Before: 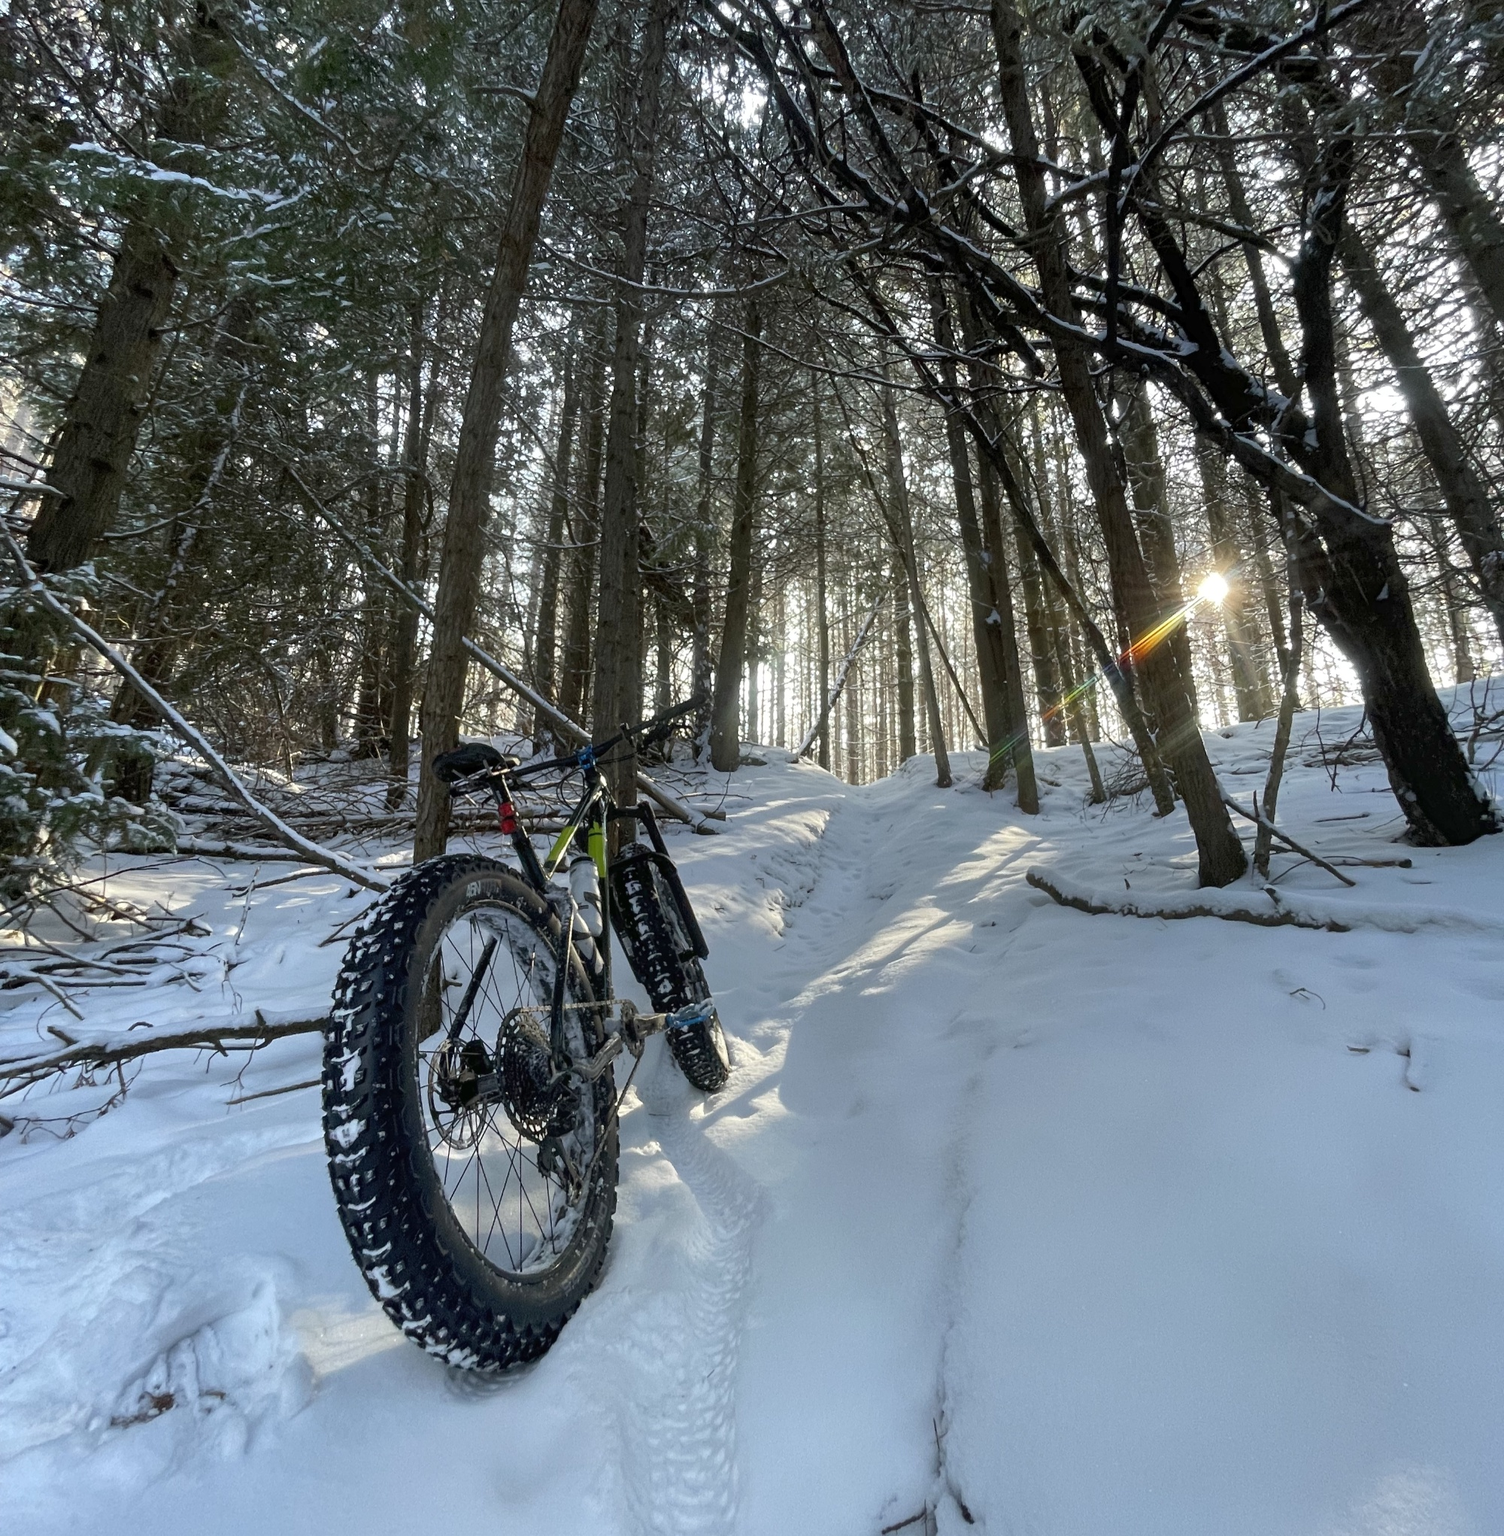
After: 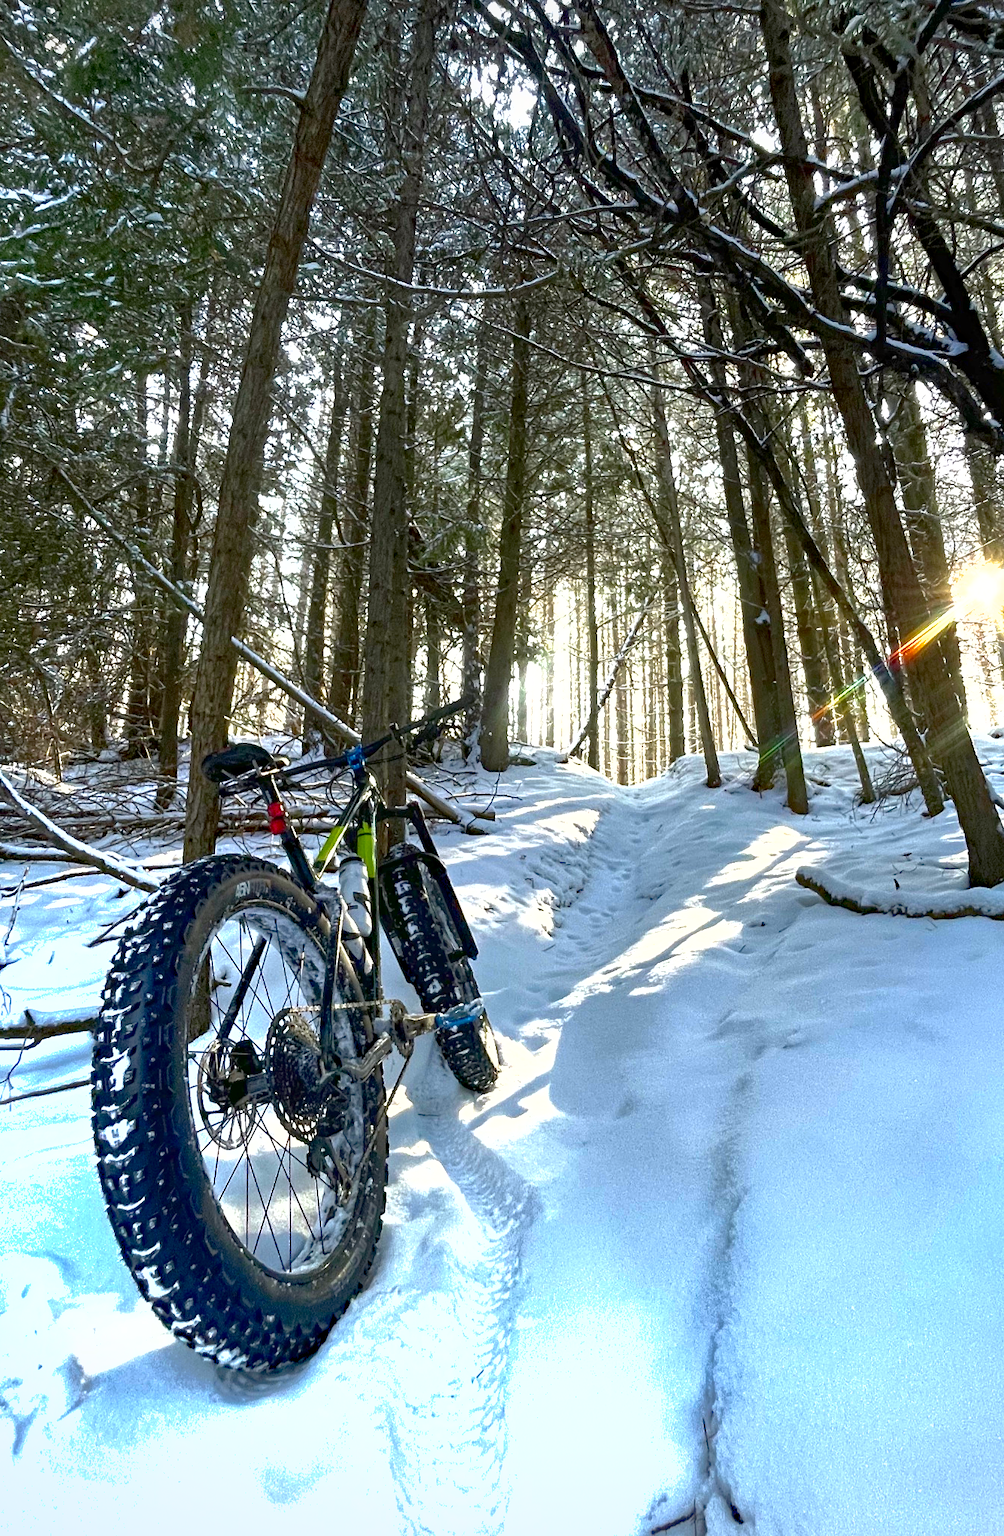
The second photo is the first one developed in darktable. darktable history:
crop: left 15.38%, right 17.858%
contrast brightness saturation: brightness -0.252, saturation 0.202
exposure: black level correction 0, exposure 1.458 EV, compensate exposure bias true, compensate highlight preservation false
shadows and highlights: on, module defaults
vignetting: fall-off start 99.81%, fall-off radius 72.26%, brightness -0.279, width/height ratio 1.173
haze removal: strength 0.288, distance 0.251, compatibility mode true, adaptive false
